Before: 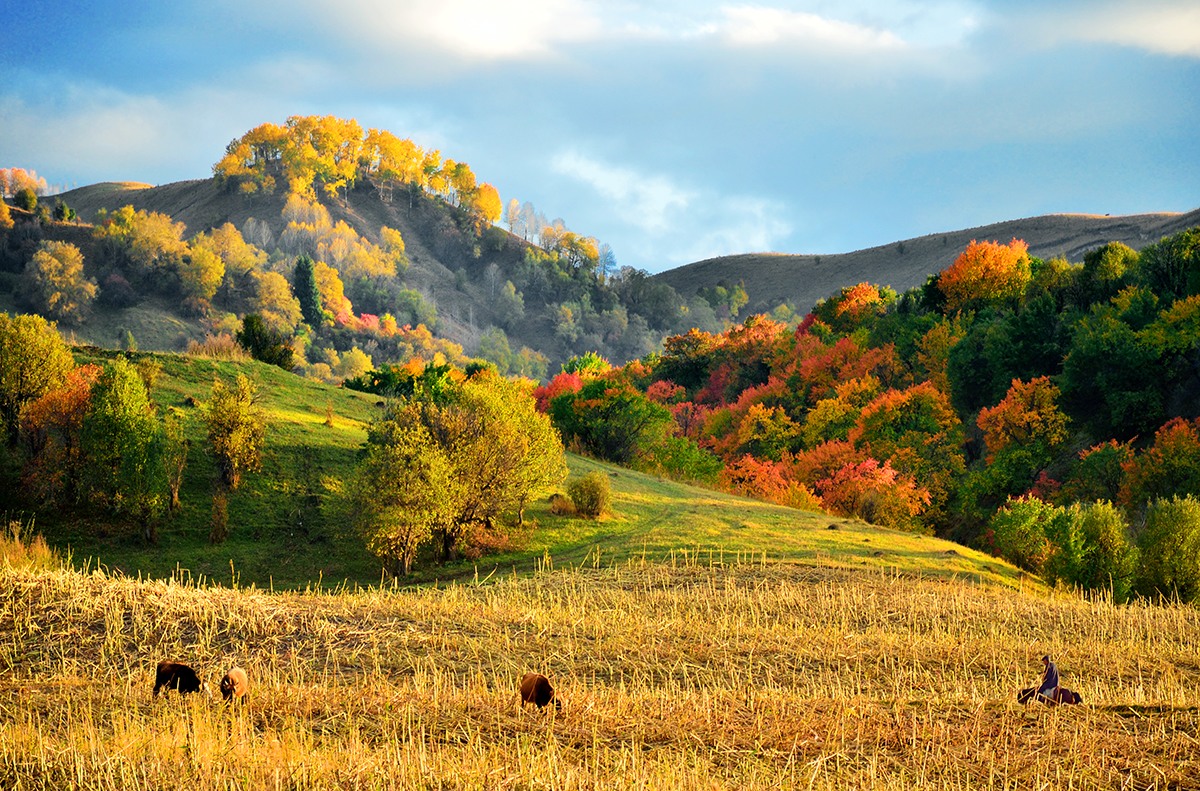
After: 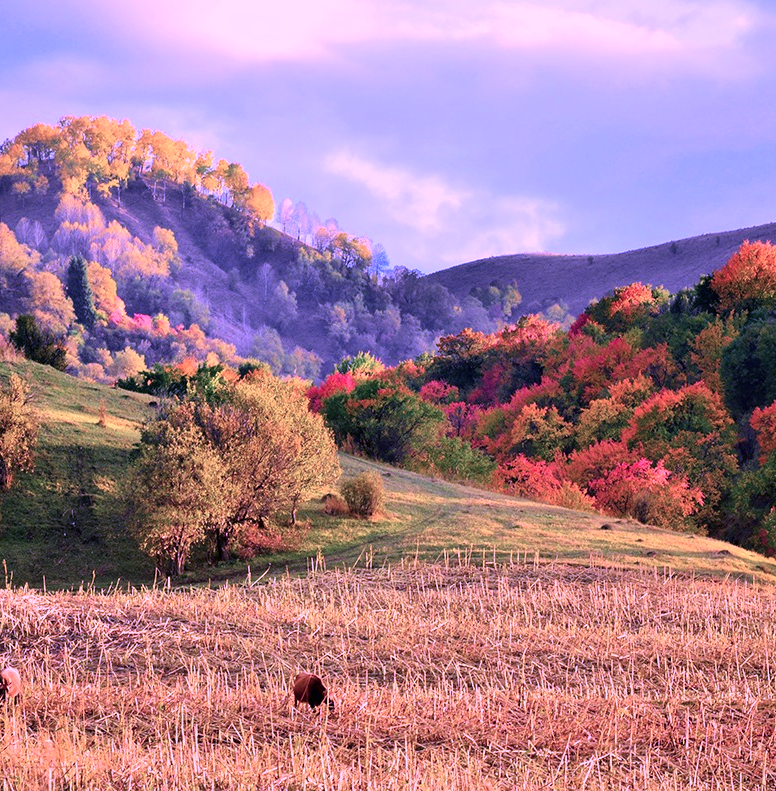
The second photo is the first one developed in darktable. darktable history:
color calibration: illuminant custom, x 0.38, y 0.481, temperature 4458.13 K
crop and rotate: left 18.923%, right 16.373%
